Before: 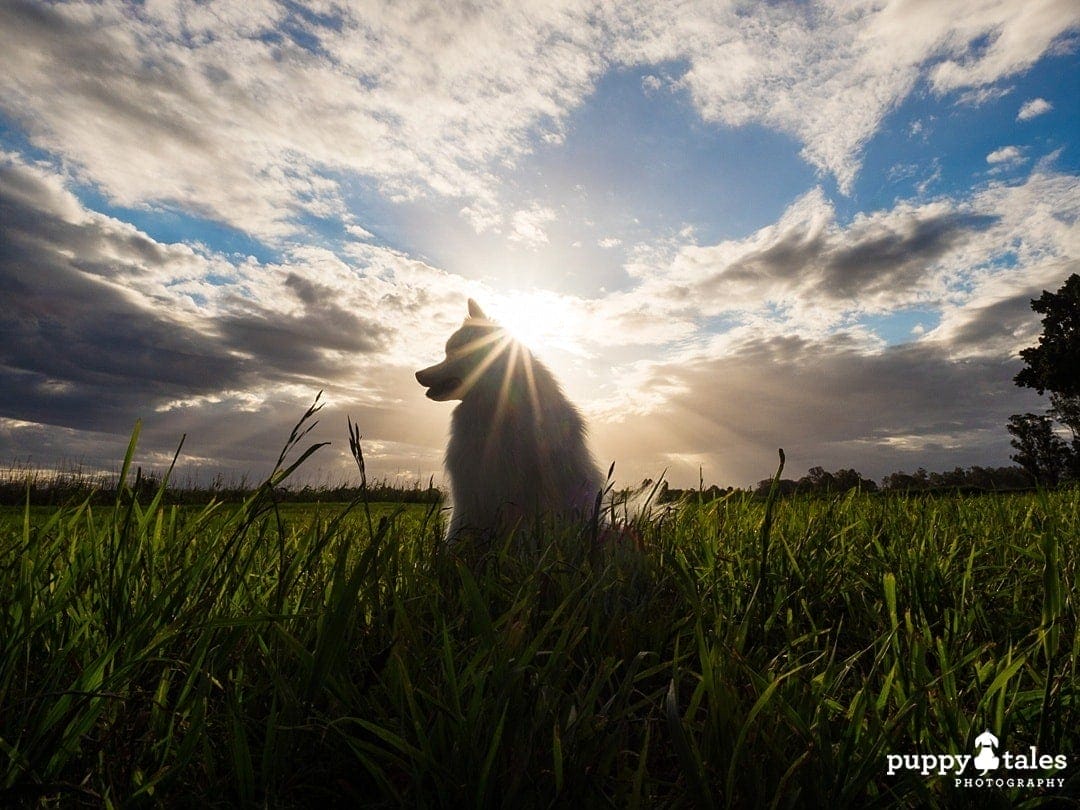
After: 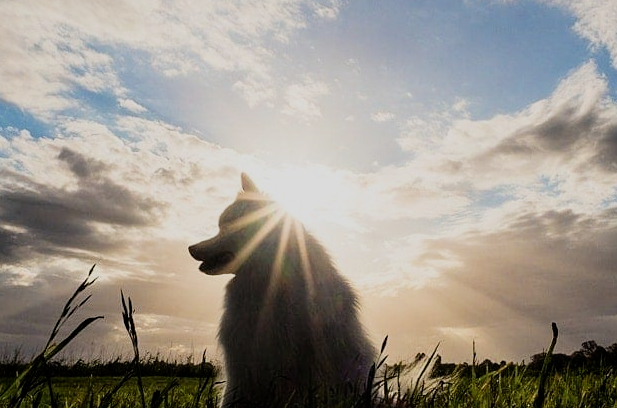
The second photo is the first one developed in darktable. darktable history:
contrast brightness saturation: contrast 0.071
filmic rgb: middle gray luminance 28.81%, black relative exposure -10.27 EV, white relative exposure 5.48 EV, target black luminance 0%, hardness 3.93, latitude 2.03%, contrast 1.12, highlights saturation mix 4.7%, shadows ↔ highlights balance 15.82%
crop: left 21.022%, top 15.566%, right 21.848%, bottom 34.051%
